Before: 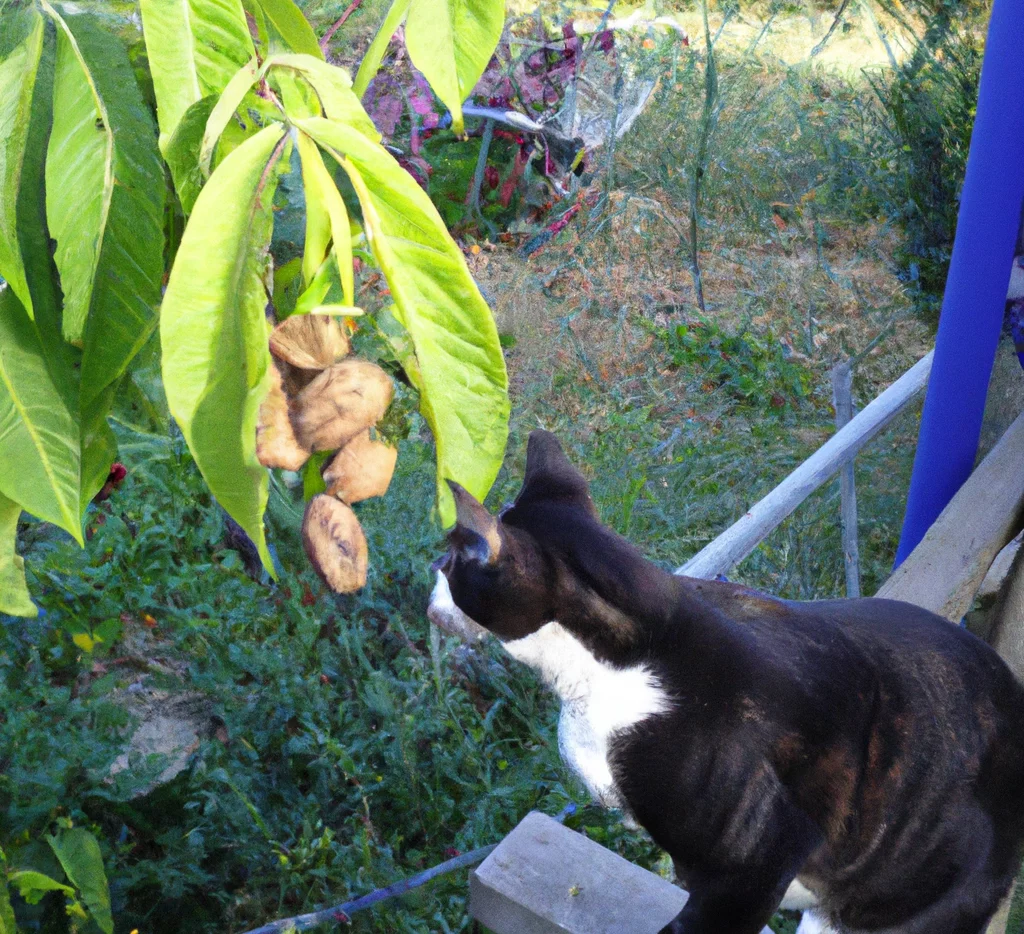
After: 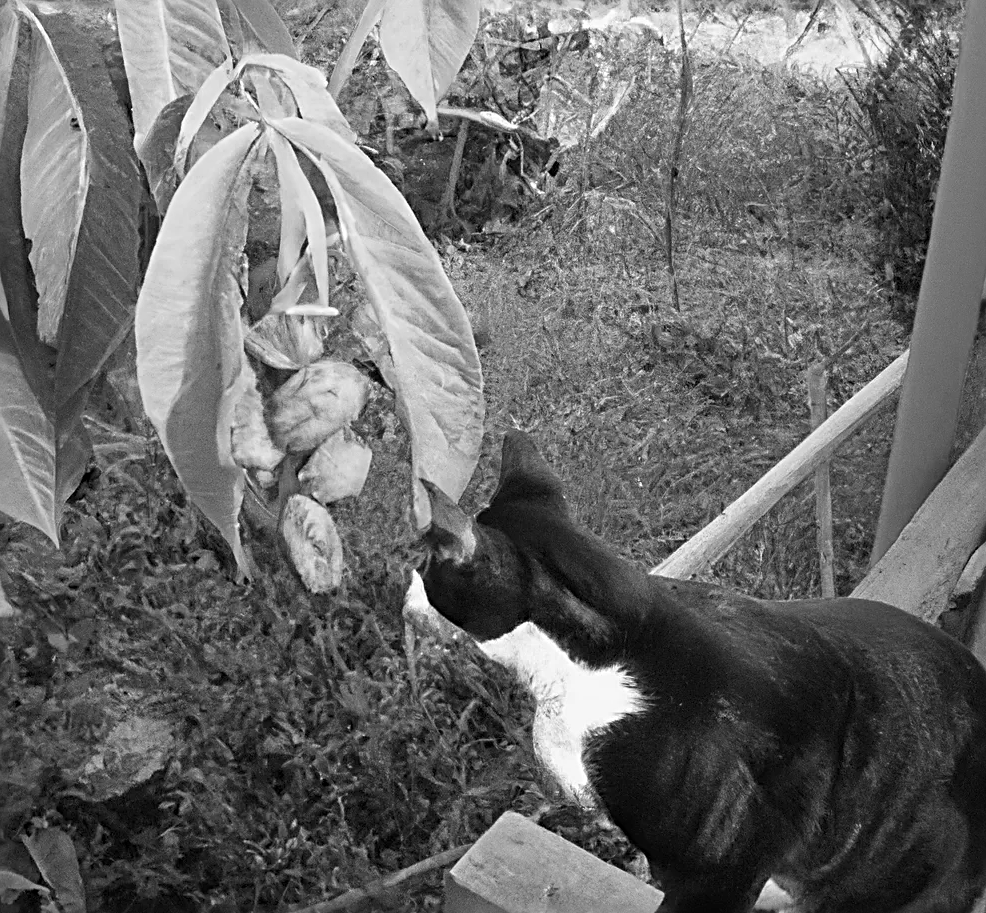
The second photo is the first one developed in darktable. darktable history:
sharpen: radius 2.817, amount 0.715
crop and rotate: left 2.536%, right 1.107%, bottom 2.246%
color calibration: output gray [0.21, 0.42, 0.37, 0], gray › normalize channels true, illuminant same as pipeline (D50), adaptation XYZ, x 0.346, y 0.359, gamut compression 0
